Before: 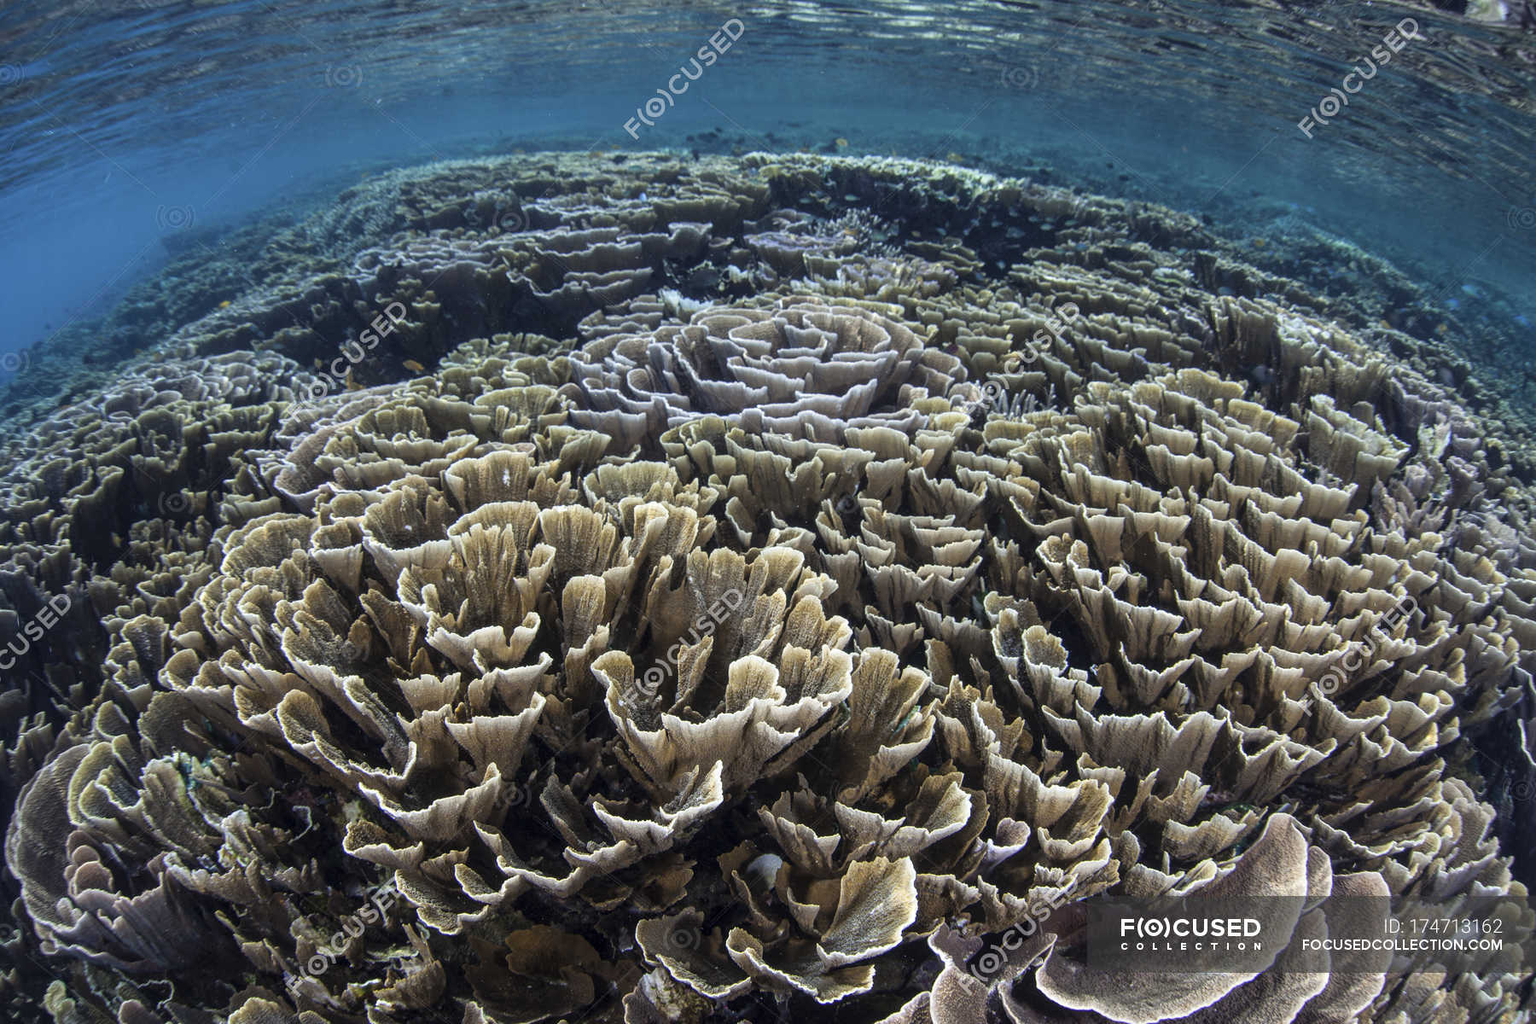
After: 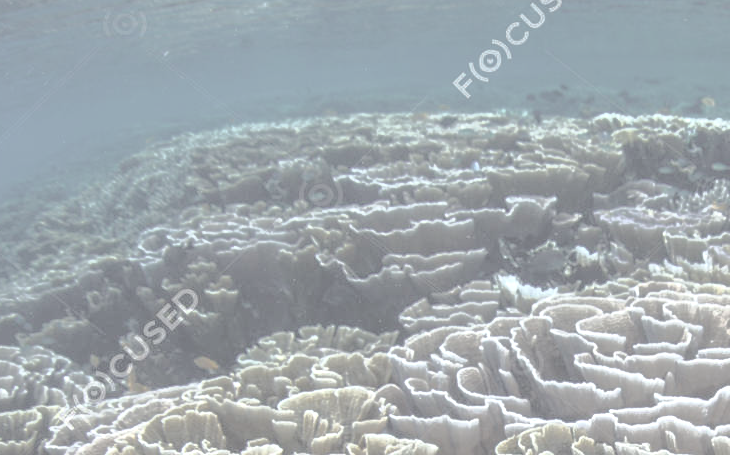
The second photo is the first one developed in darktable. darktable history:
crop: left 15.452%, top 5.459%, right 43.956%, bottom 56.62%
contrast brightness saturation: contrast -0.32, brightness 0.75, saturation -0.78
color balance rgb: linear chroma grading › global chroma 10%, perceptual saturation grading › global saturation 40%, perceptual brilliance grading › global brilliance 30%, global vibrance 20%
base curve: curves: ch0 [(0, 0) (0.564, 0.291) (0.802, 0.731) (1, 1)]
